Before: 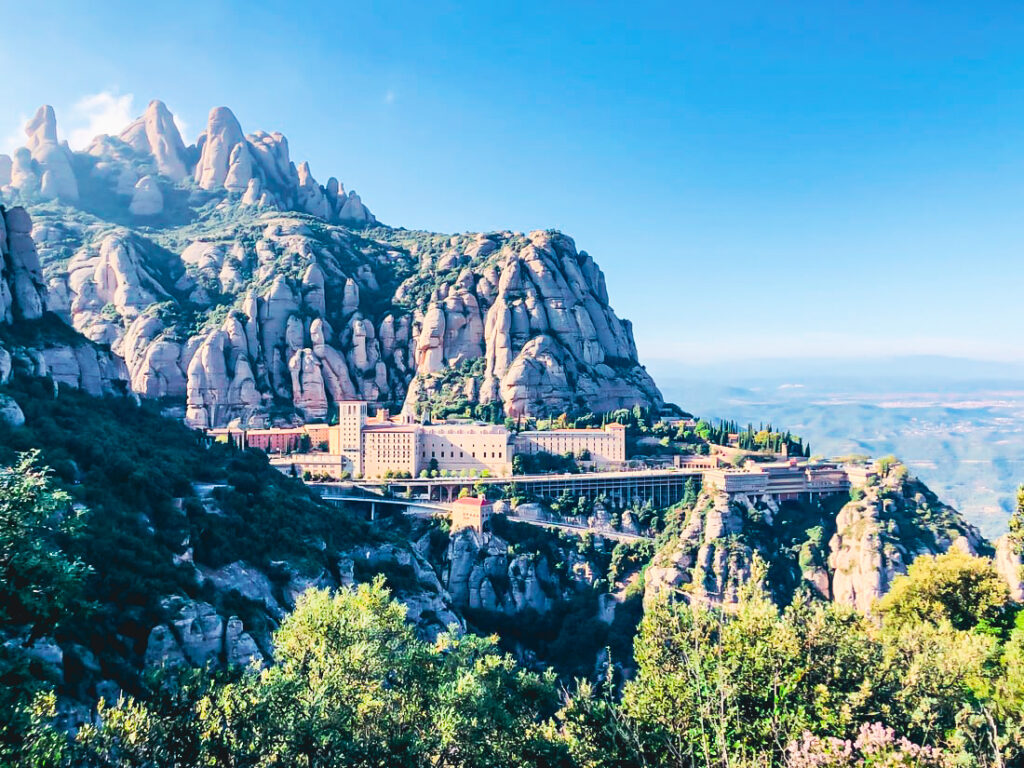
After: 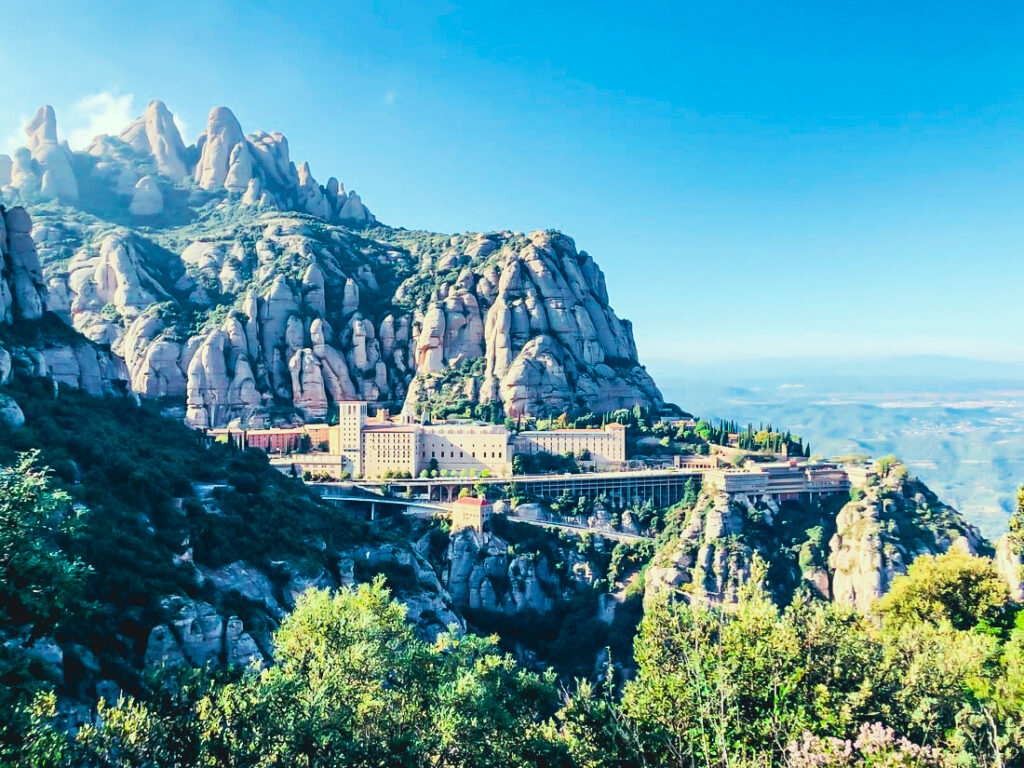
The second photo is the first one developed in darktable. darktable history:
color correction: highlights a* -8.16, highlights b* 3.42
